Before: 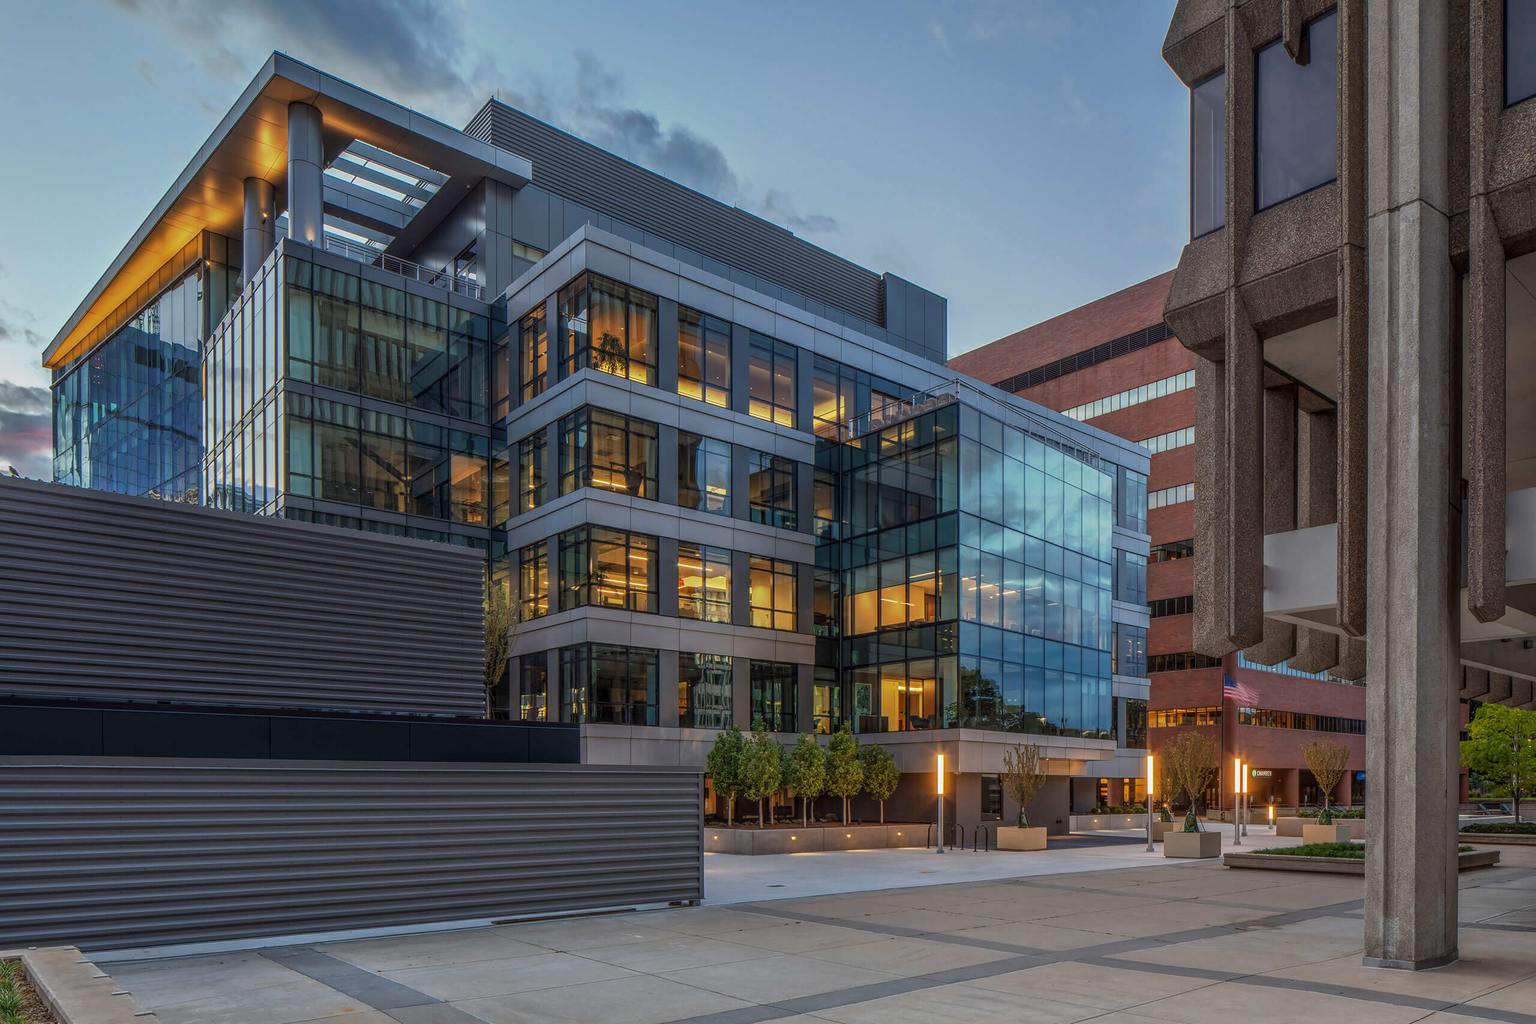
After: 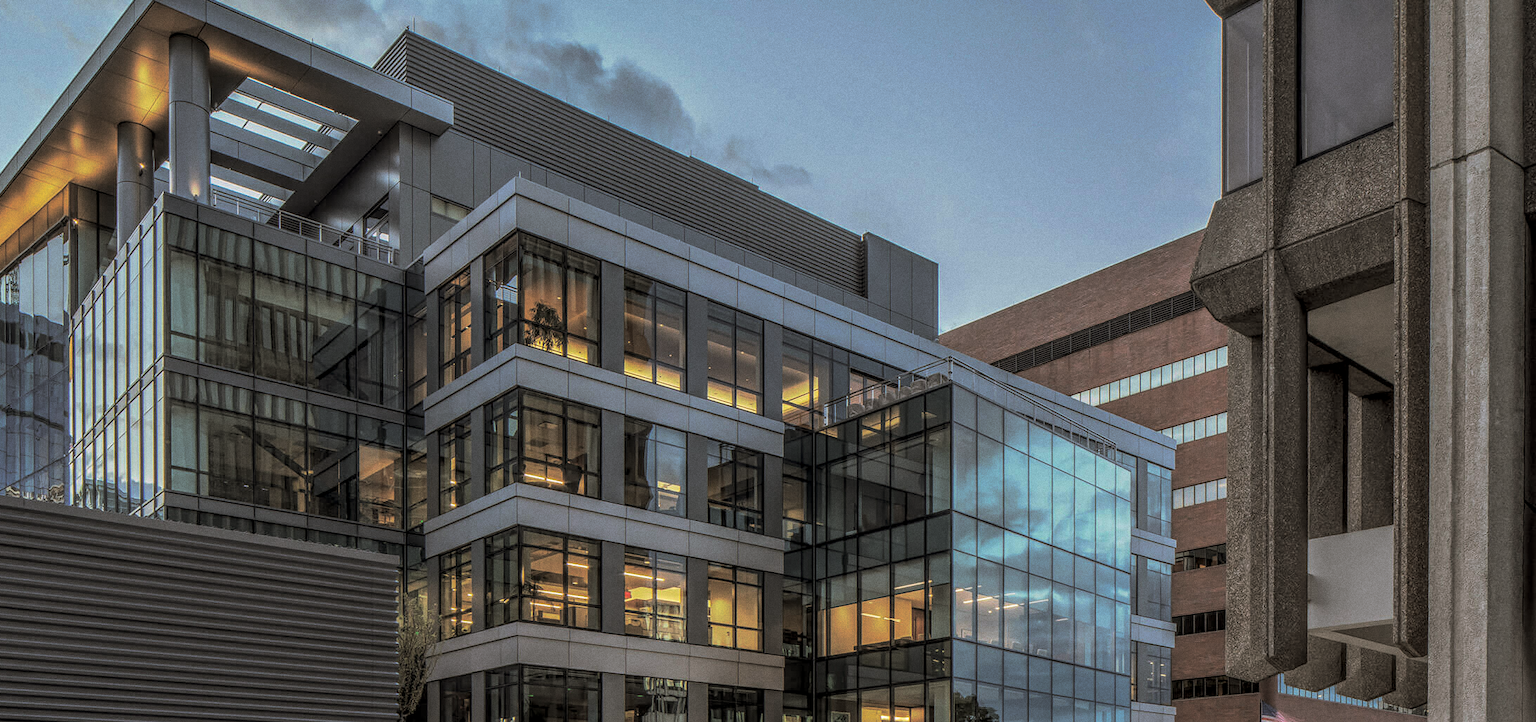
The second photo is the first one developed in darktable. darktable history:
grain: coarseness 0.09 ISO
crop and rotate: left 9.345%, top 7.22%, right 4.982%, bottom 32.331%
split-toning: shadows › hue 46.8°, shadows › saturation 0.17, highlights › hue 316.8°, highlights › saturation 0.27, balance -51.82
local contrast: on, module defaults
color zones: curves: ch0 [(0, 0.5) (0.143, 0.5) (0.286, 0.5) (0.429, 0.5) (0.62, 0.489) (0.714, 0.445) (0.844, 0.496) (1, 0.5)]; ch1 [(0, 0.5) (0.143, 0.5) (0.286, 0.5) (0.429, 0.5) (0.571, 0.5) (0.714, 0.523) (0.857, 0.5) (1, 0.5)]
